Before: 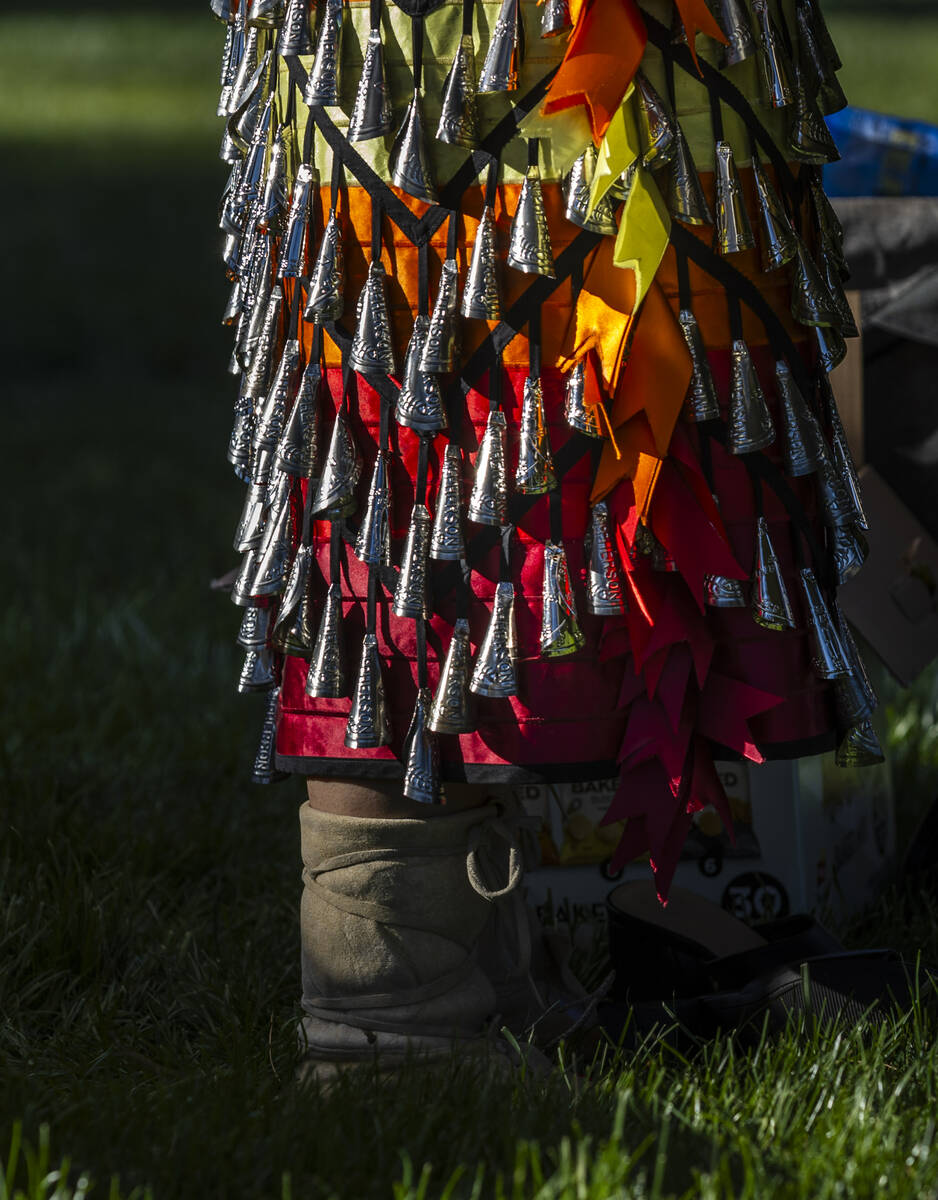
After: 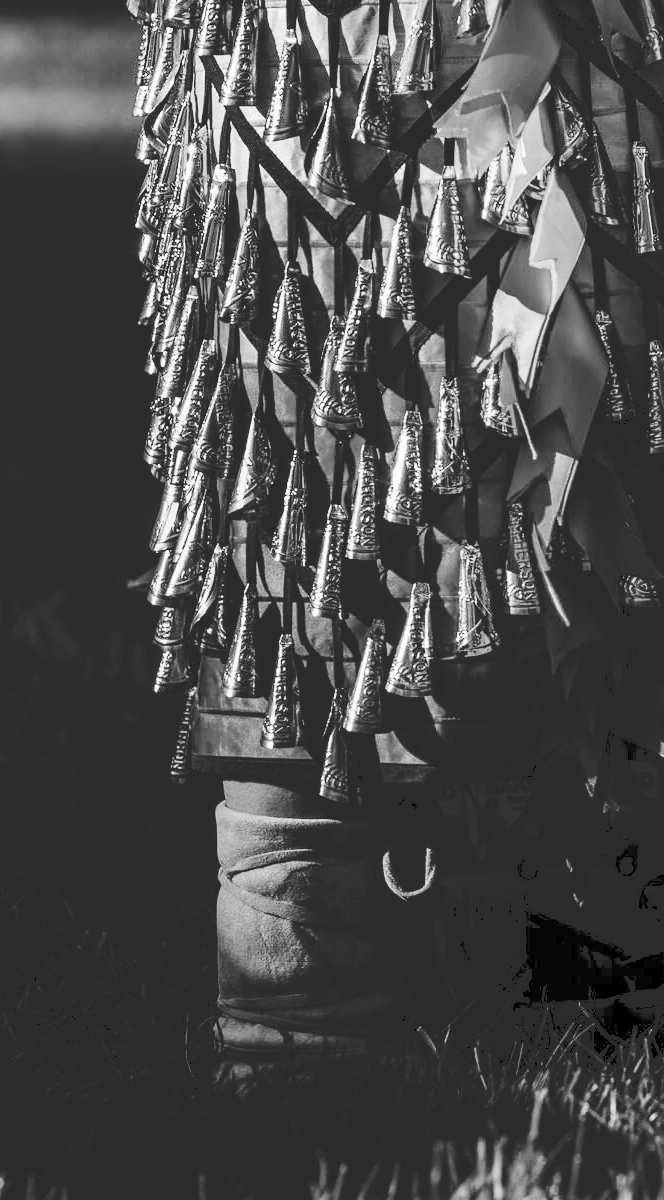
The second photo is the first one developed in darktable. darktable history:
base curve: curves: ch0 [(0, 0) (0.158, 0.273) (0.879, 0.895) (1, 1)], preserve colors none
crop and rotate: left 9.061%, right 20.142%
tone curve: curves: ch0 [(0, 0) (0.003, 0.172) (0.011, 0.177) (0.025, 0.177) (0.044, 0.177) (0.069, 0.178) (0.1, 0.181) (0.136, 0.19) (0.177, 0.208) (0.224, 0.226) (0.277, 0.274) (0.335, 0.338) (0.399, 0.43) (0.468, 0.535) (0.543, 0.635) (0.623, 0.726) (0.709, 0.815) (0.801, 0.882) (0.898, 0.936) (1, 1)], preserve colors none
monochrome: on, module defaults
tone equalizer: on, module defaults
